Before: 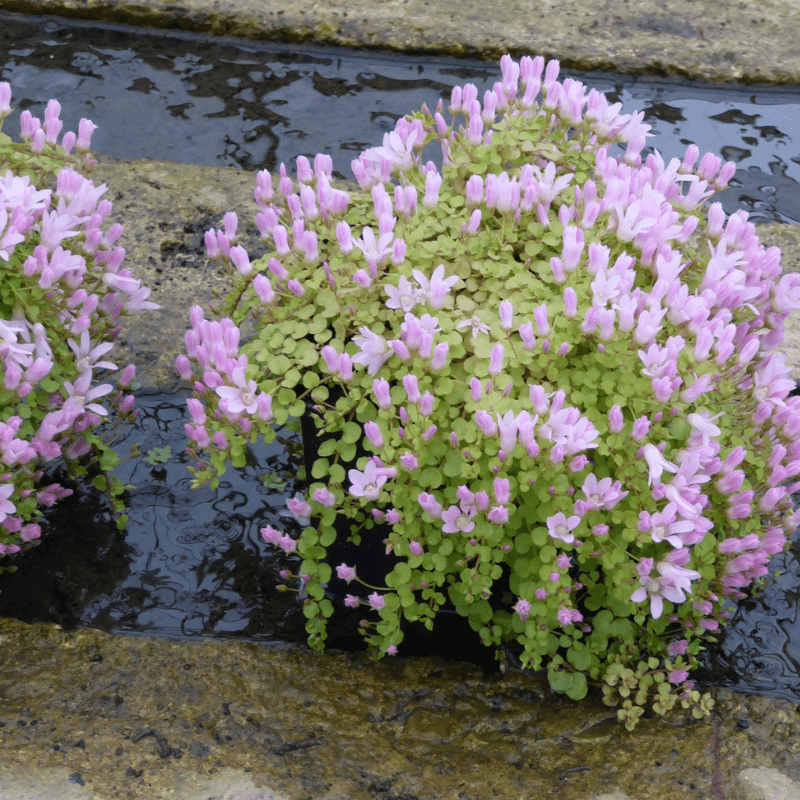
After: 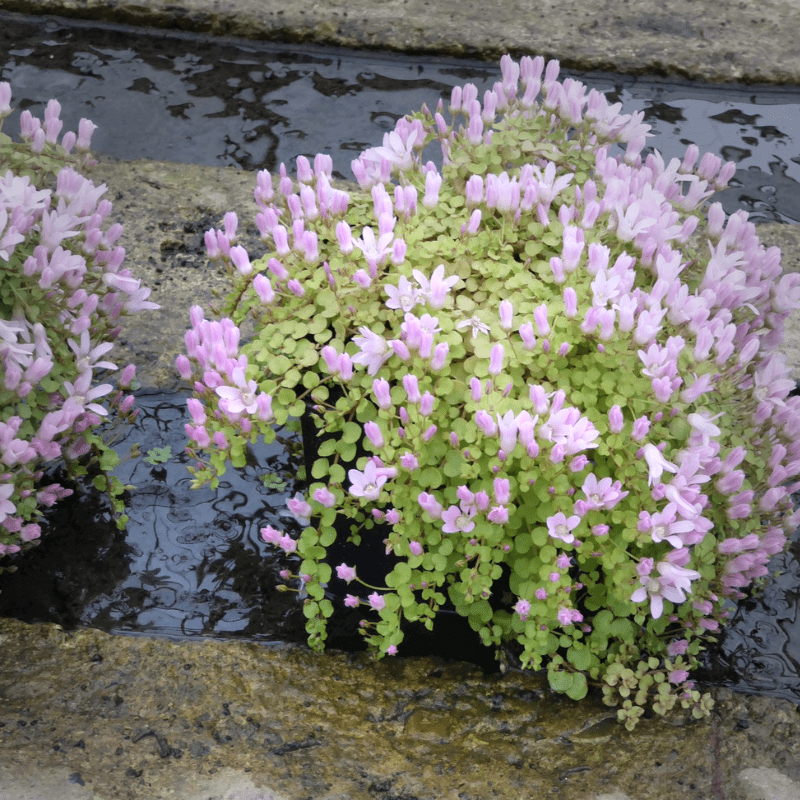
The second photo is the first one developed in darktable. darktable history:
shadows and highlights: radius 111.61, shadows 50.99, white point adjustment 9, highlights -6.08, soften with gaussian
vignetting: fall-off start 65.61%, brightness -0.417, saturation -0.303, center (-0.028, 0.241), width/height ratio 0.888
